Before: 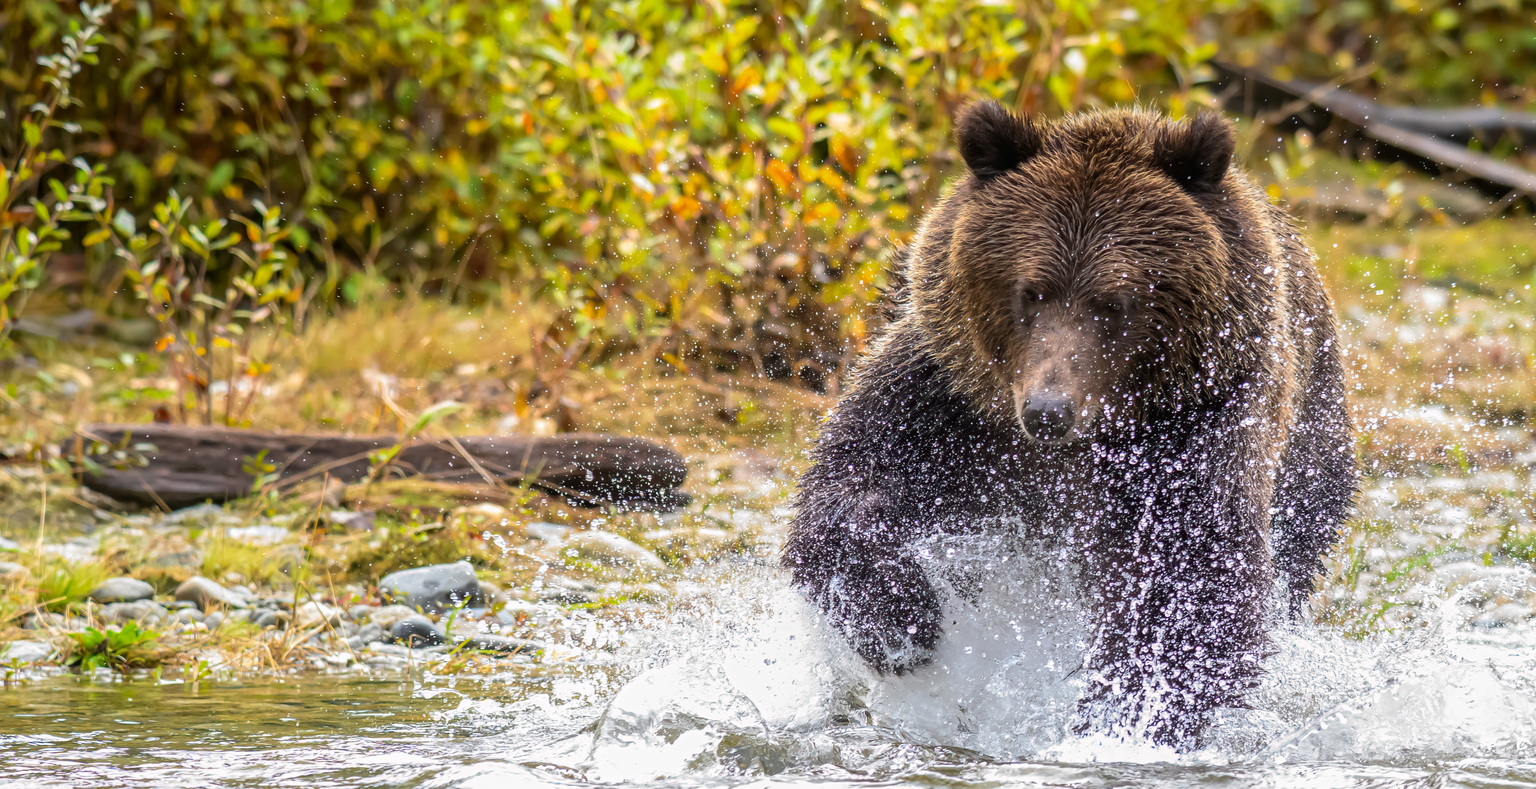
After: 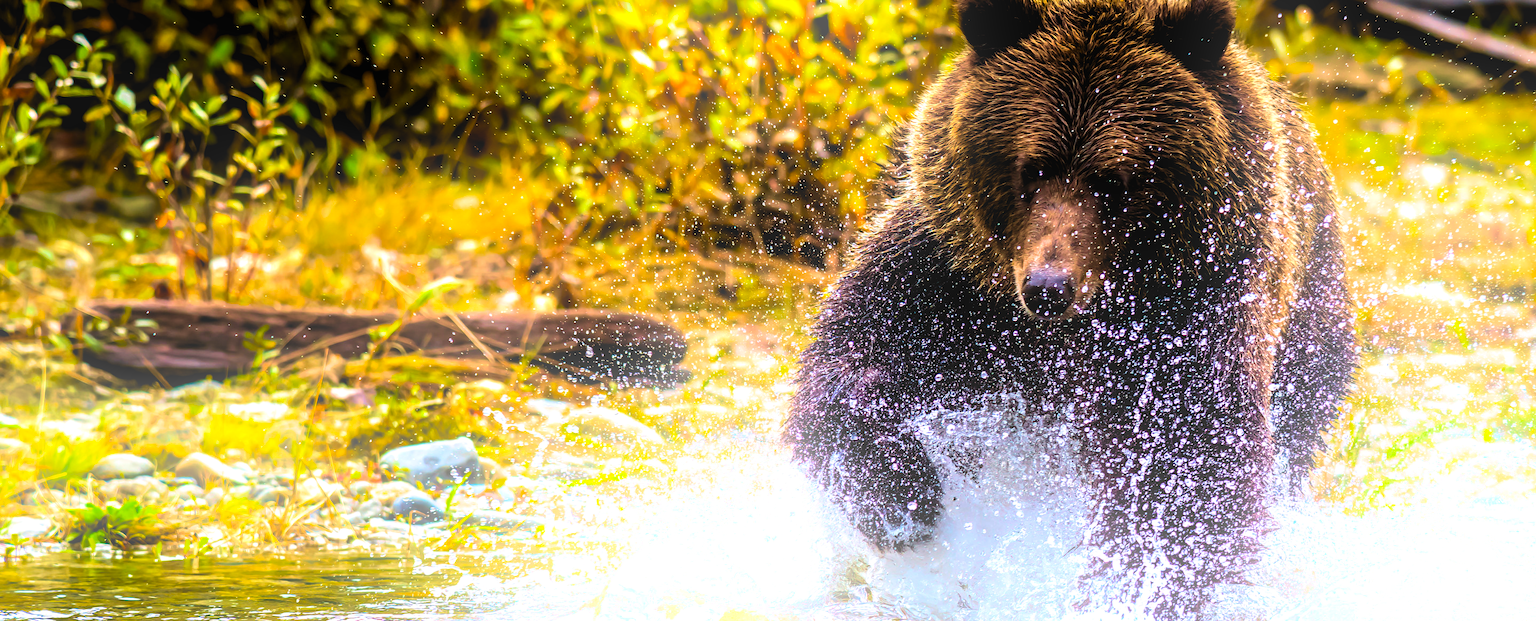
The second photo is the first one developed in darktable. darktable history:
color balance rgb: perceptual saturation grading › global saturation 25%, global vibrance 20%
contrast brightness saturation: contrast 0.12, brightness -0.12, saturation 0.2
exposure: exposure 0.485 EV, compensate highlight preservation false
velvia: strength 75%
crop and rotate: top 15.774%, bottom 5.506%
levels: levels [0.116, 0.574, 1]
color balance: mode lift, gamma, gain (sRGB)
bloom: on, module defaults
